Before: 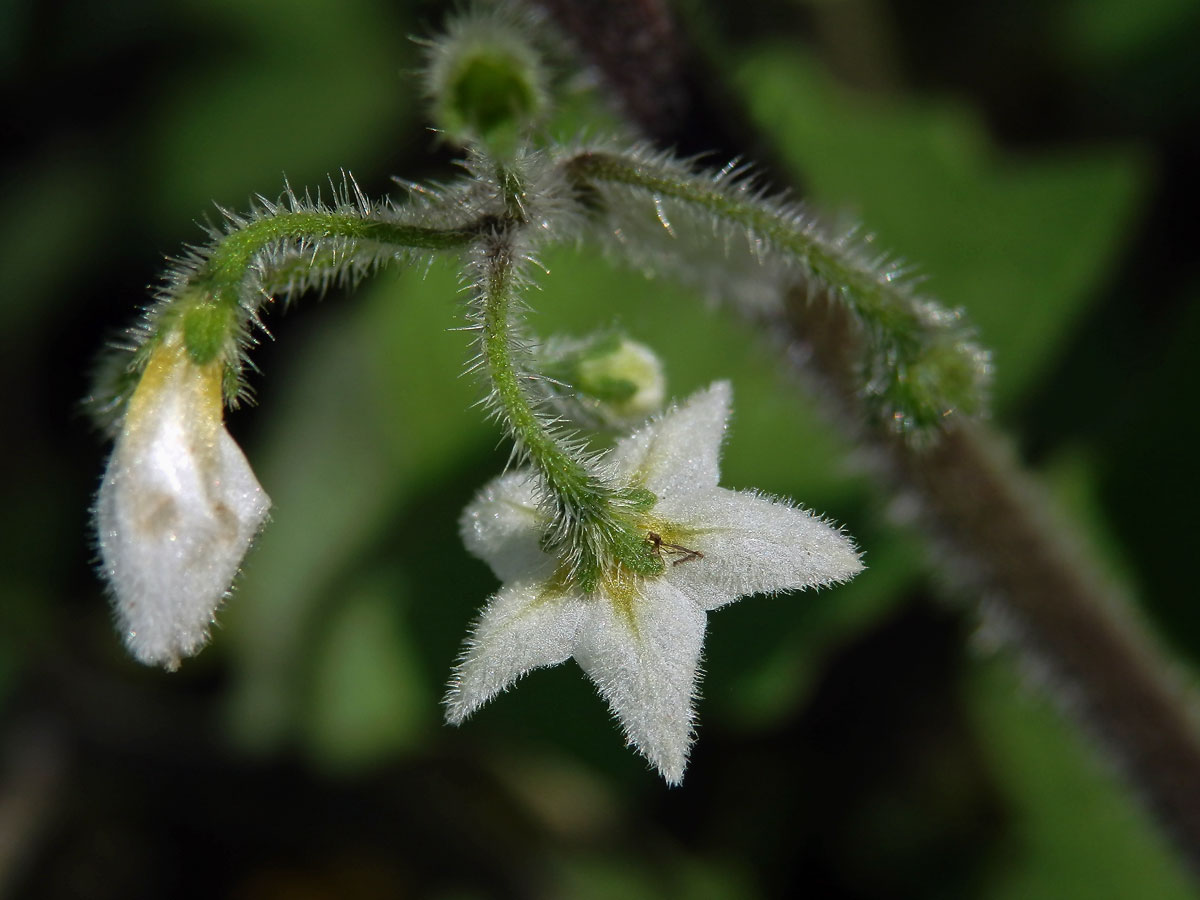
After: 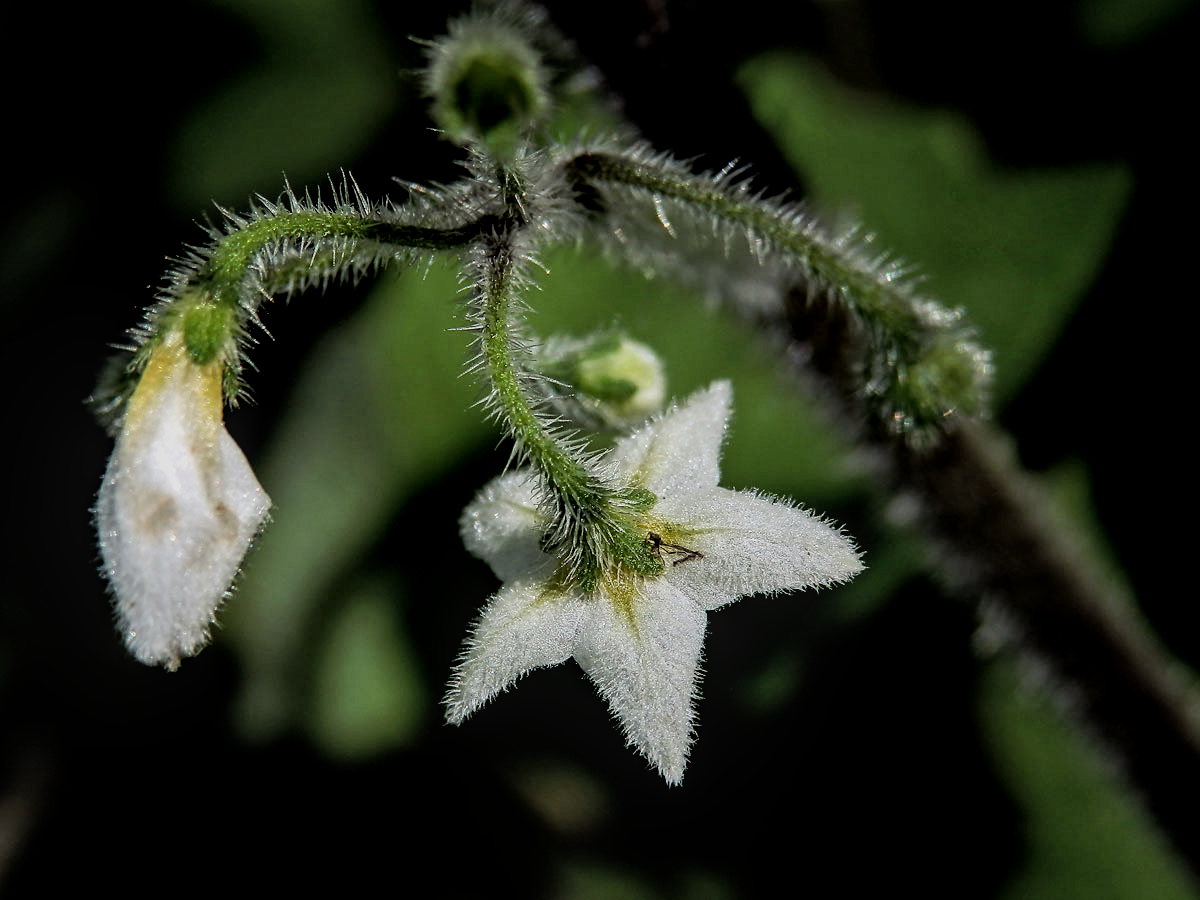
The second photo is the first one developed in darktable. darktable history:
filmic rgb: black relative exposure -5.06 EV, white relative exposure 3.99 EV, hardness 2.9, contrast 1.404, highlights saturation mix -30.7%
local contrast: on, module defaults
sharpen: amount 0.211
